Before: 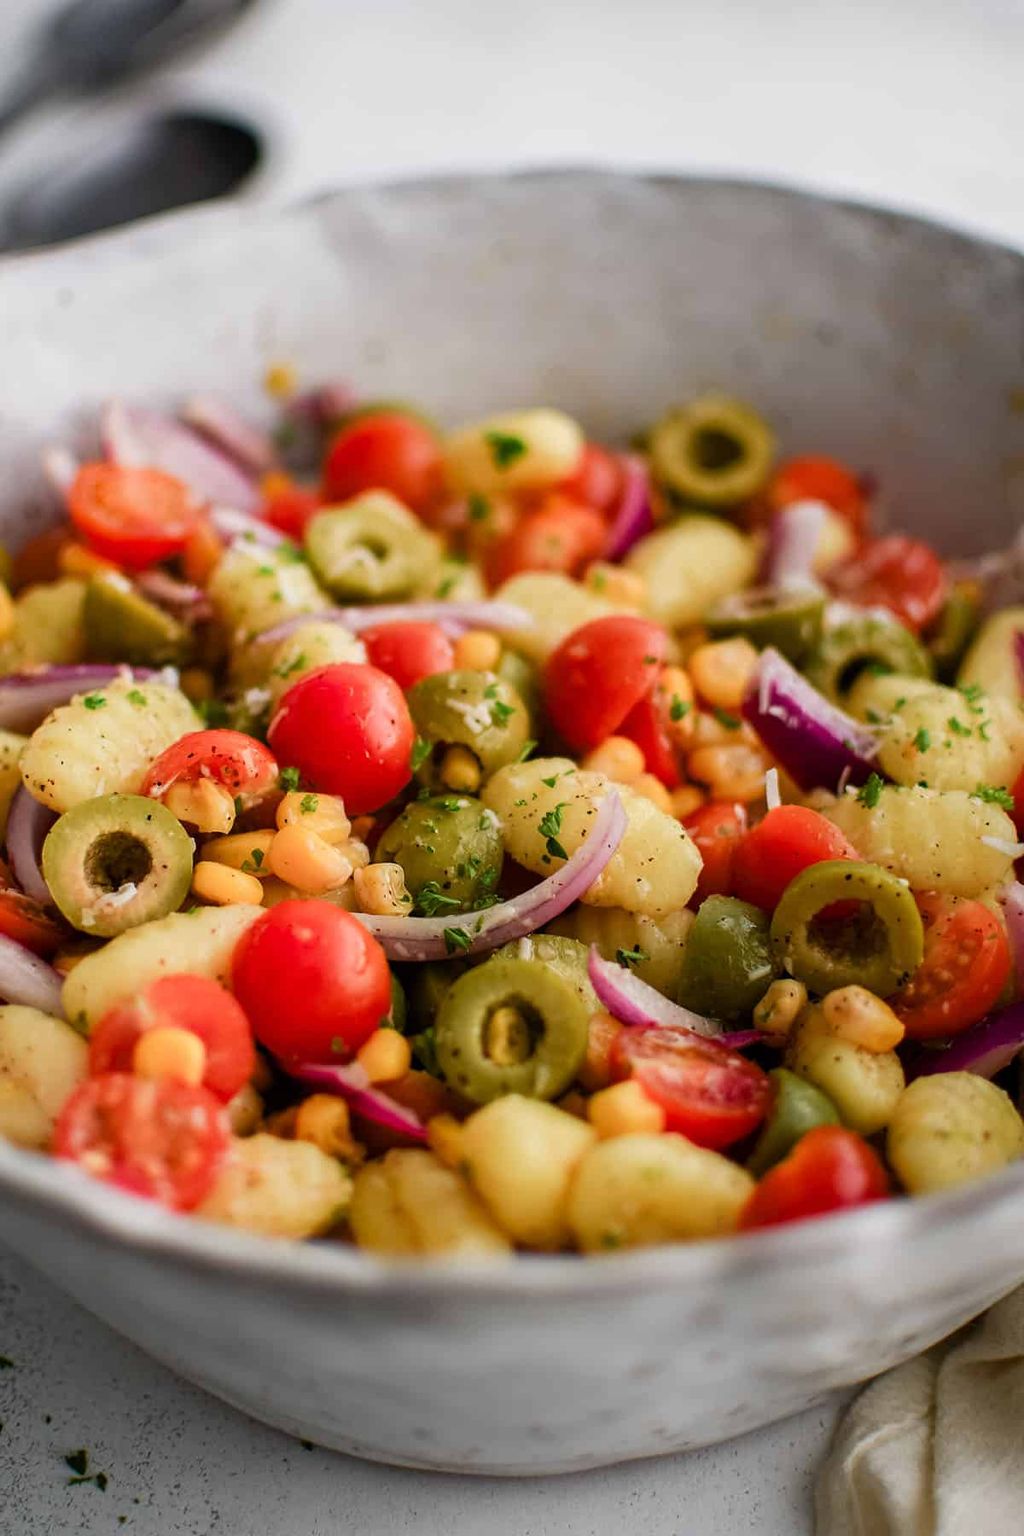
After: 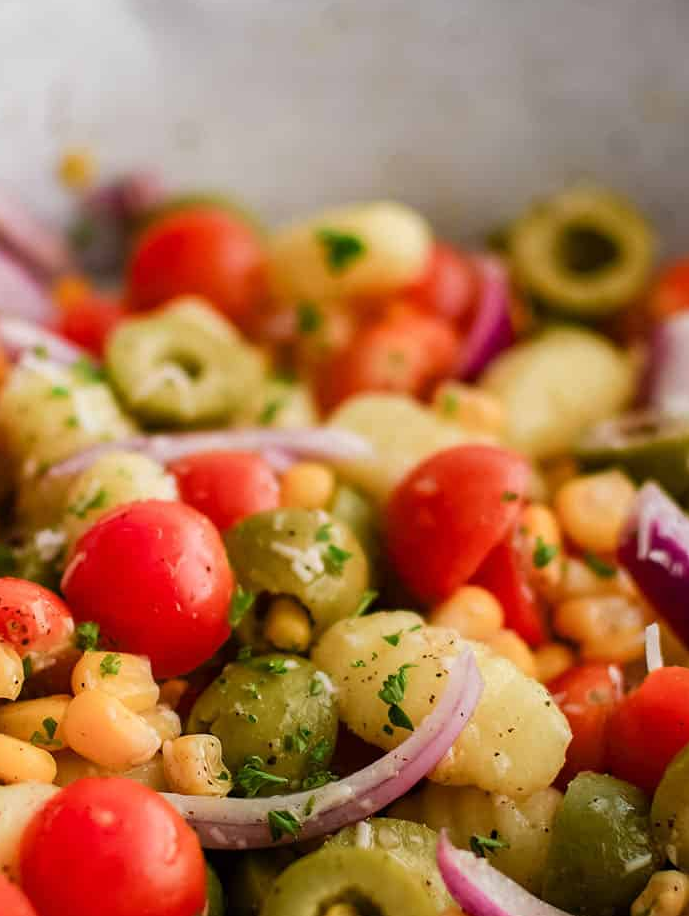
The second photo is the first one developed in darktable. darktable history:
crop: left 21.034%, top 15.398%, right 21.514%, bottom 33.663%
